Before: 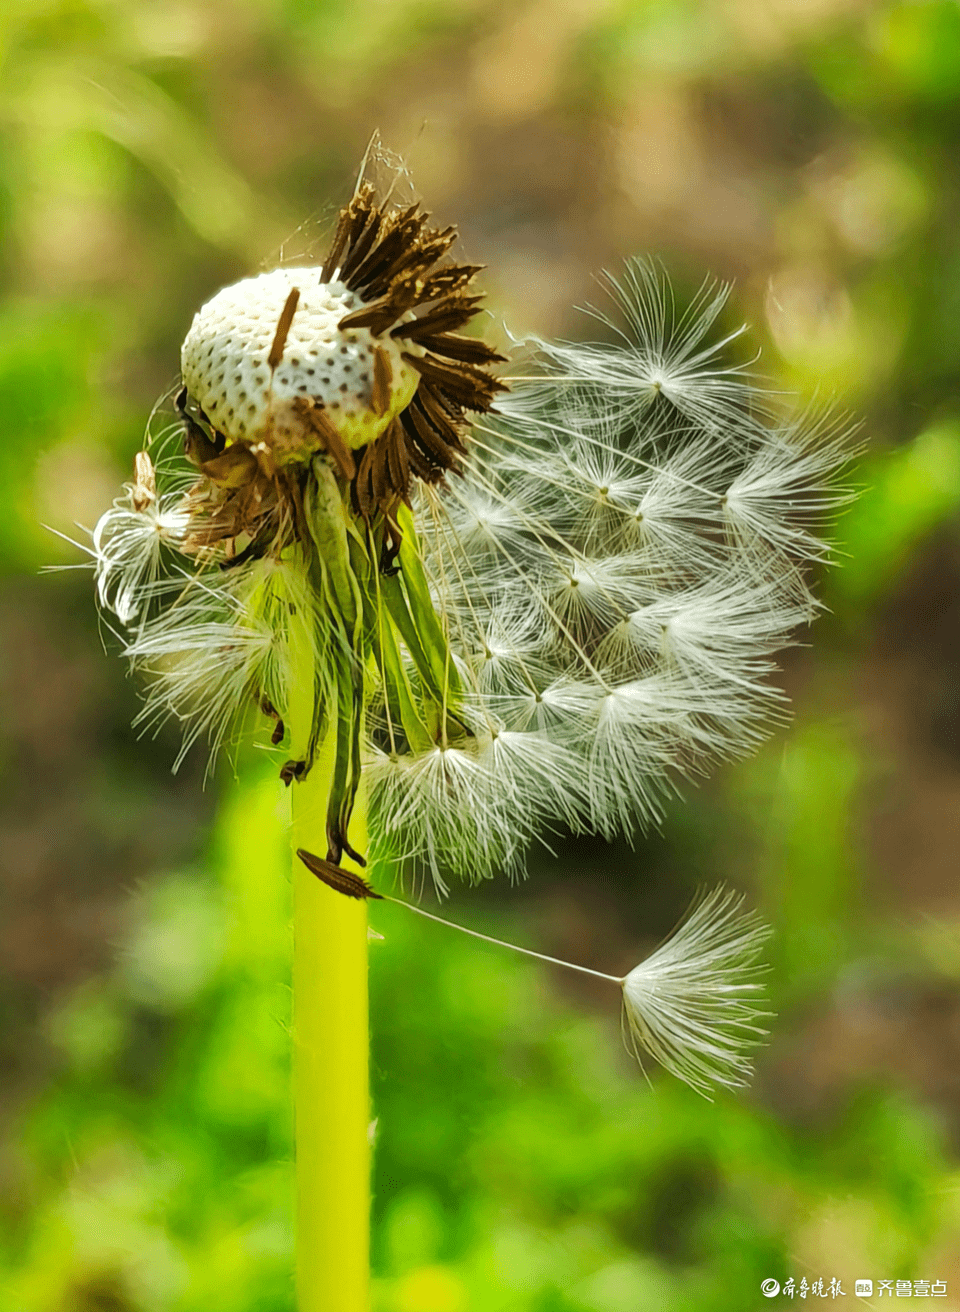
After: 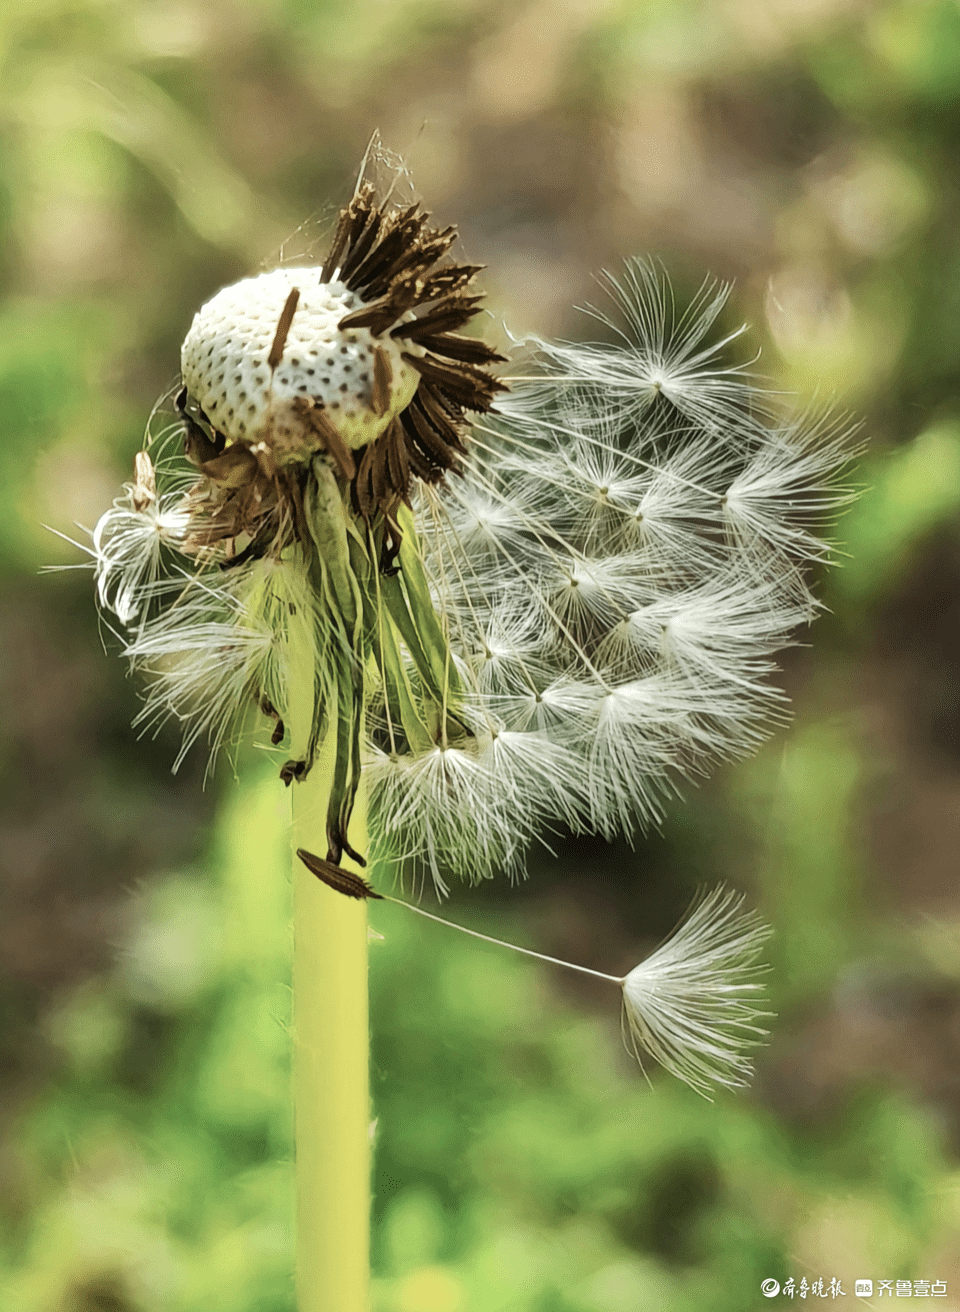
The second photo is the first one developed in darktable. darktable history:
shadows and highlights: radius 332.1, shadows 54.98, highlights -98.15, compress 94.28%, soften with gaussian
contrast brightness saturation: contrast 0.1, saturation -0.36
